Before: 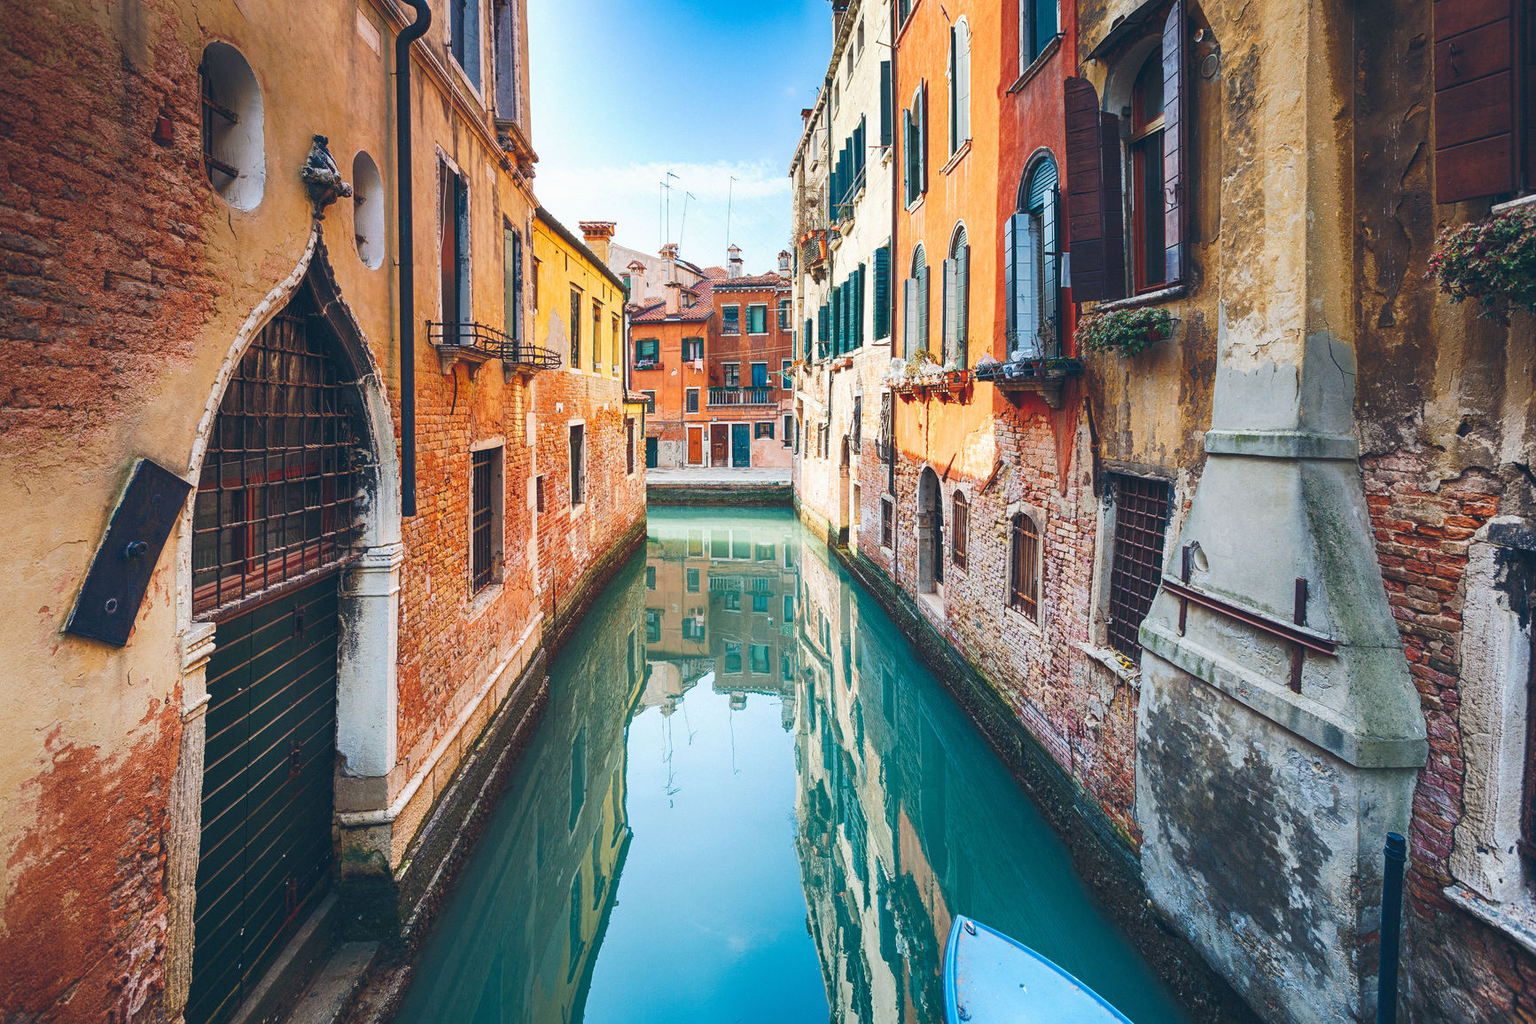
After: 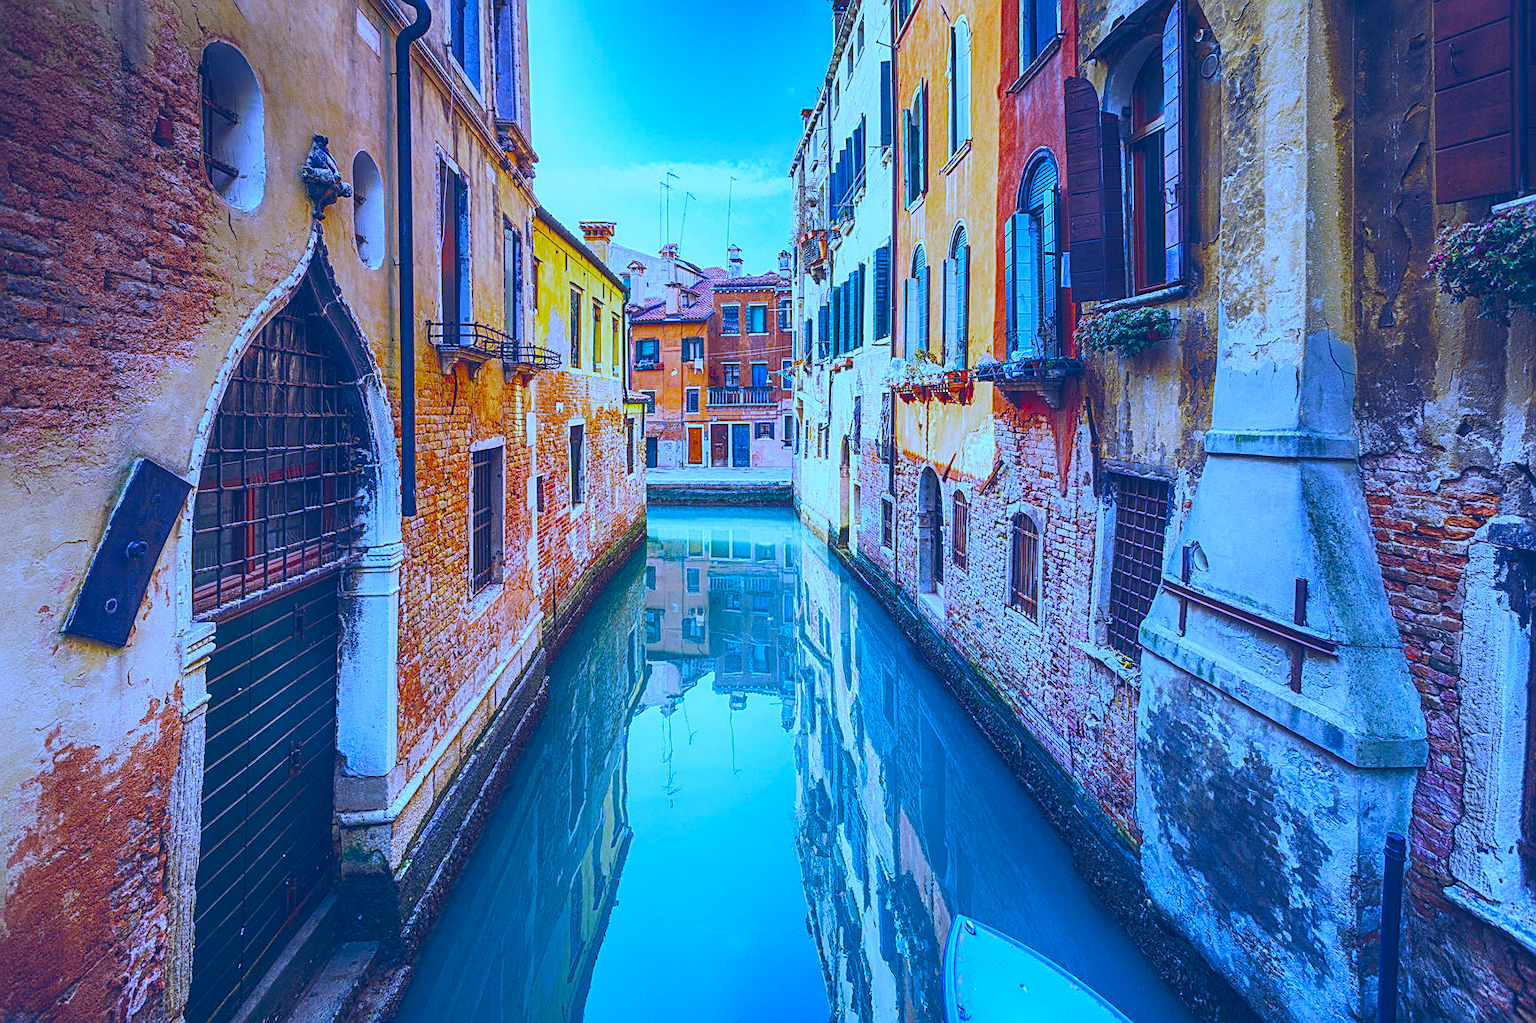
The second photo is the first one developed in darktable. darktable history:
local contrast: on, module defaults
color balance: input saturation 134.34%, contrast -10.04%, contrast fulcrum 19.67%, output saturation 133.51%
tone equalizer: on, module defaults
sharpen: on, module defaults
white balance: red 0.766, blue 1.537
